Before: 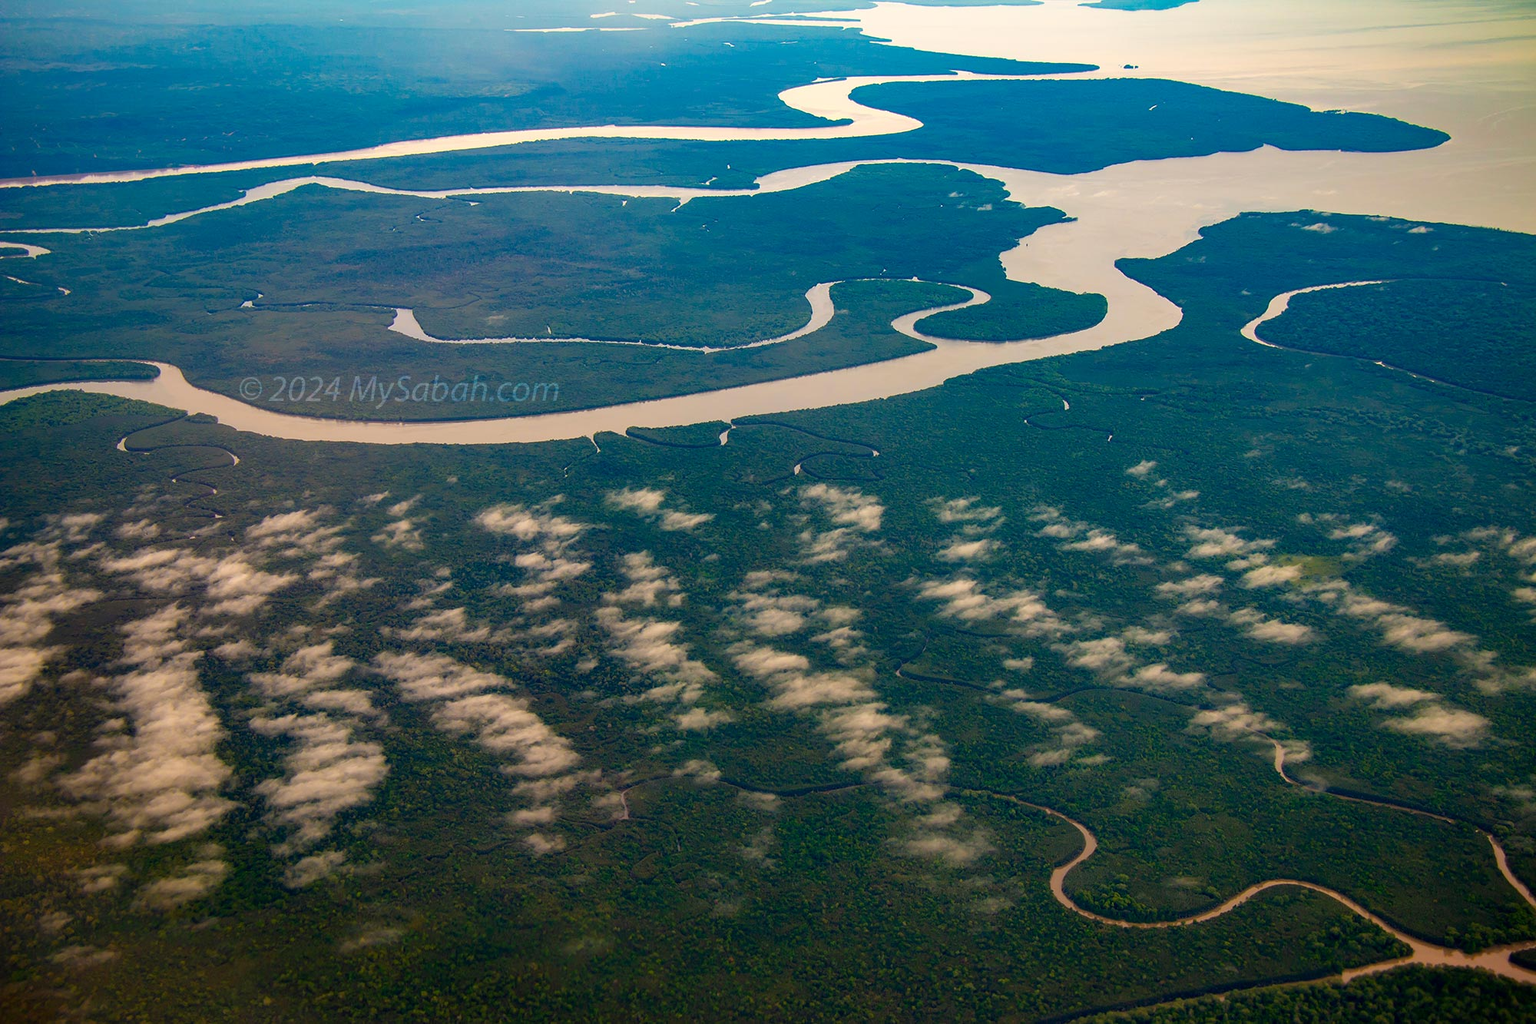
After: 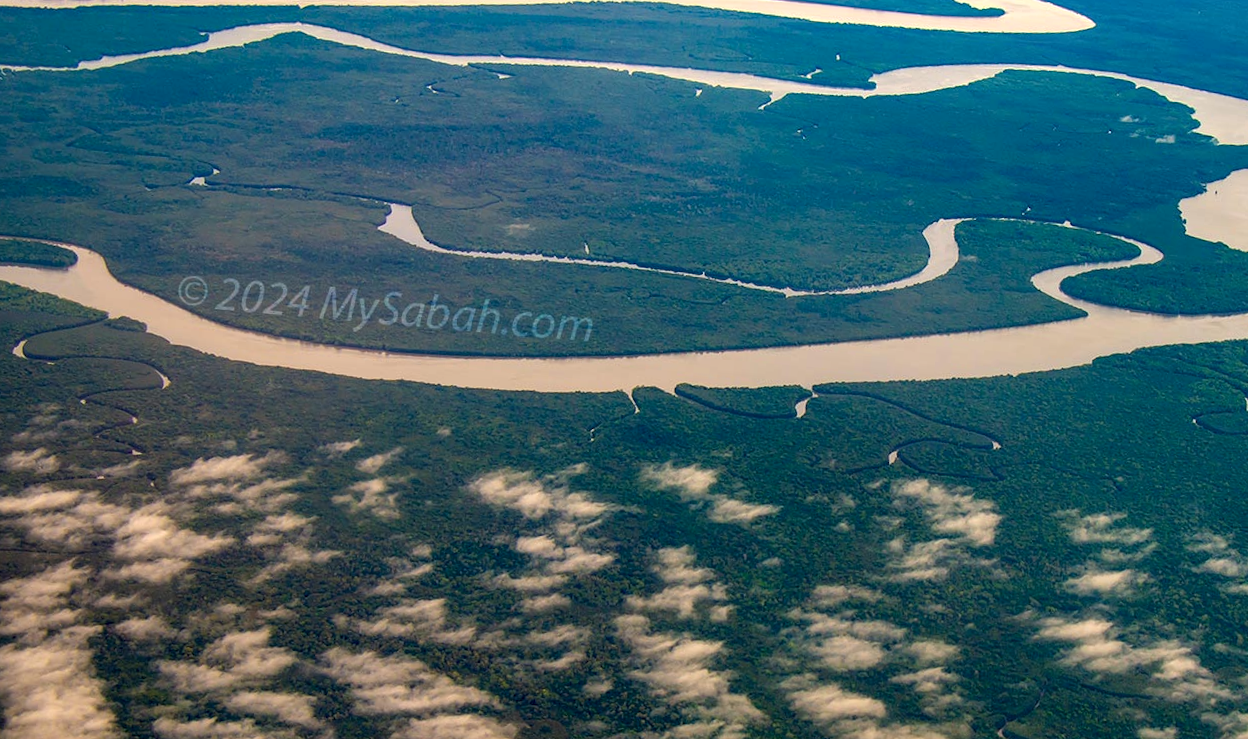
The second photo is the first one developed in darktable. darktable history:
local contrast: shadows 94%
crop and rotate: angle -4.99°, left 2.122%, top 6.945%, right 27.566%, bottom 30.519%
